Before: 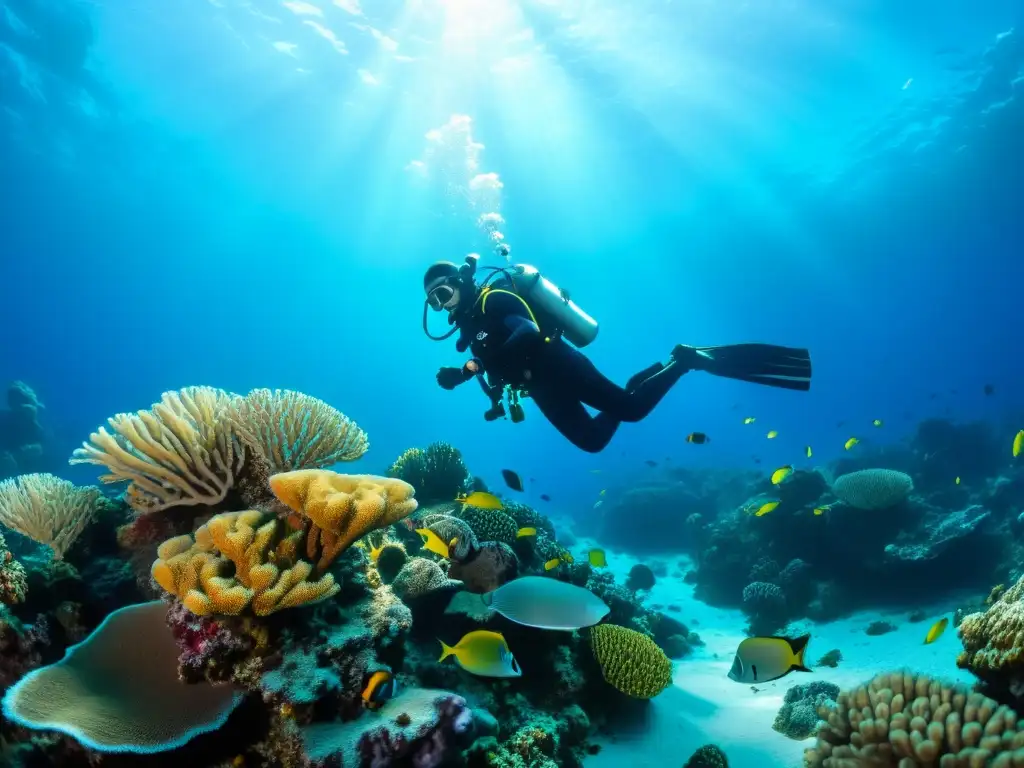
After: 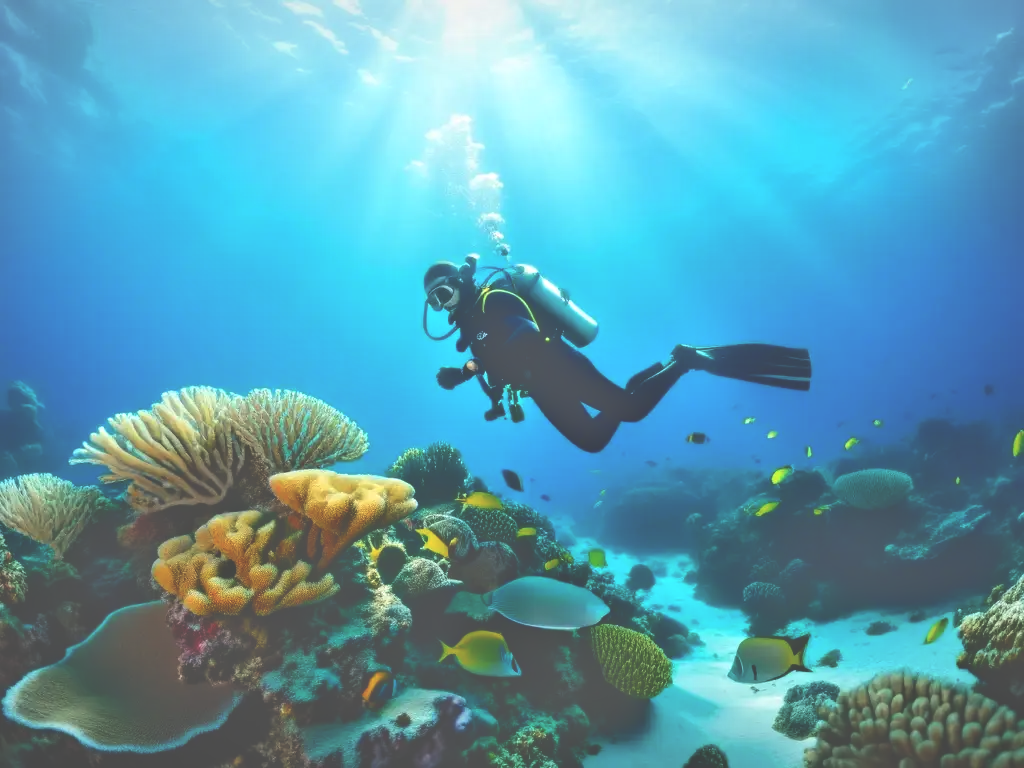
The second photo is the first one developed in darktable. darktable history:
exposure: black level correction -0.042, exposure 0.059 EV, compensate highlight preservation false
vignetting: fall-off start 97.43%, fall-off radius 101.26%, width/height ratio 1.374
tone equalizer: -8 EV -0.536 EV, -7 EV -0.28 EV, -6 EV -0.101 EV, -5 EV 0.386 EV, -4 EV 0.975 EV, -3 EV 0.779 EV, -2 EV -0.007 EV, -1 EV 0.131 EV, +0 EV -0.024 EV, smoothing 1
